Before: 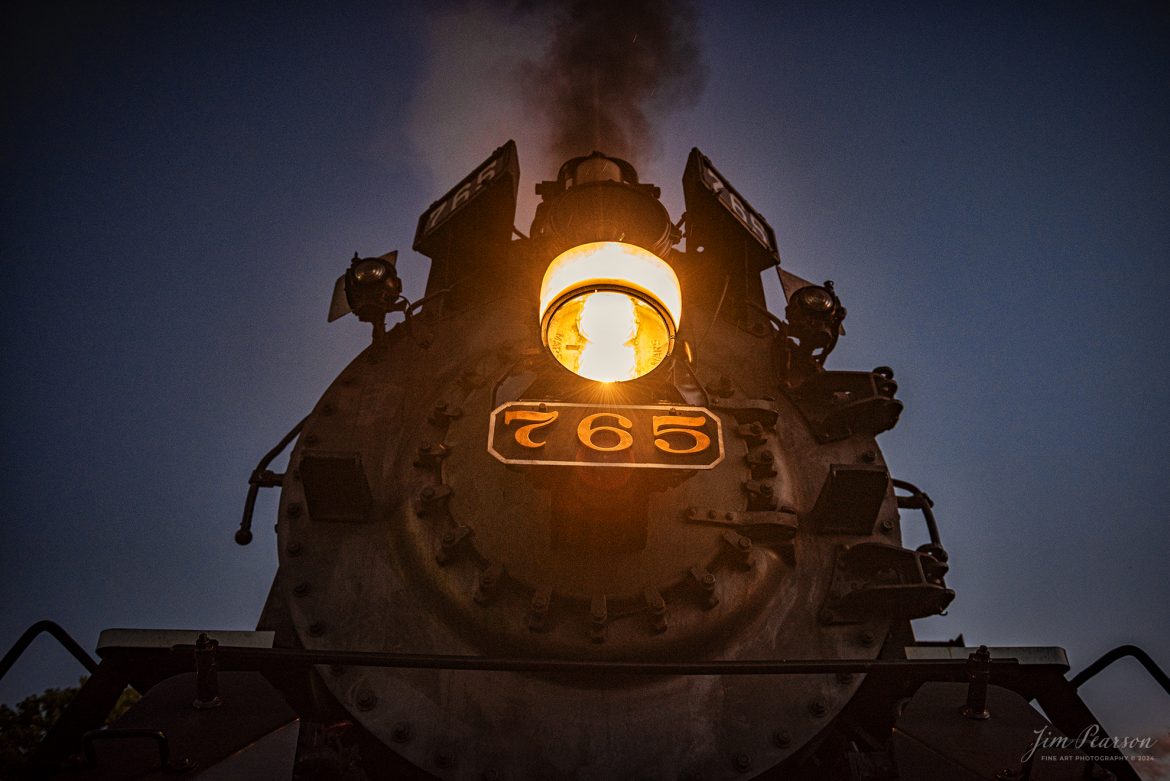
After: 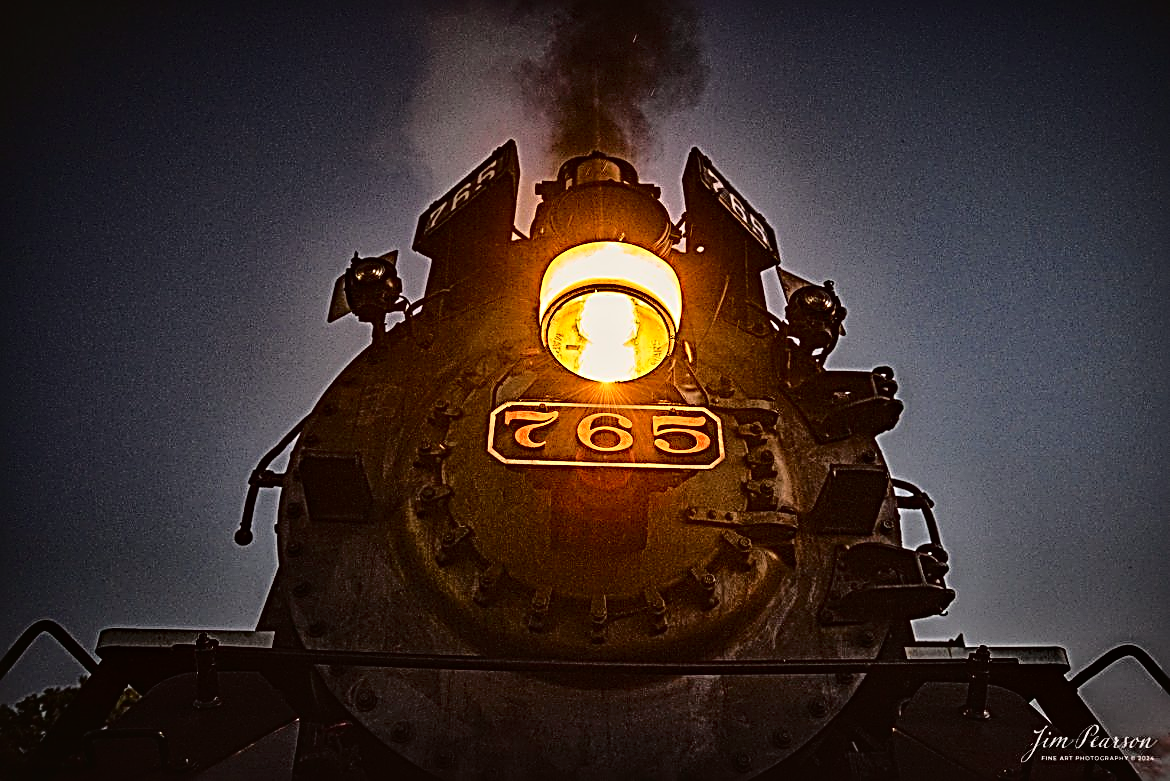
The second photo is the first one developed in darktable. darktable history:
sharpen: radius 3.158, amount 1.731
tone curve: curves: ch0 [(0, 0.021) (0.049, 0.044) (0.157, 0.131) (0.359, 0.419) (0.469, 0.544) (0.634, 0.722) (0.839, 0.909) (0.998, 0.978)]; ch1 [(0, 0) (0.437, 0.408) (0.472, 0.47) (0.502, 0.503) (0.527, 0.53) (0.564, 0.573) (0.614, 0.654) (0.669, 0.748) (0.859, 0.899) (1, 1)]; ch2 [(0, 0) (0.33, 0.301) (0.421, 0.443) (0.487, 0.504) (0.502, 0.509) (0.535, 0.537) (0.565, 0.595) (0.608, 0.667) (1, 1)], color space Lab, independent channels, preserve colors none
local contrast: mode bilateral grid, contrast 20, coarseness 50, detail 120%, midtone range 0.2
